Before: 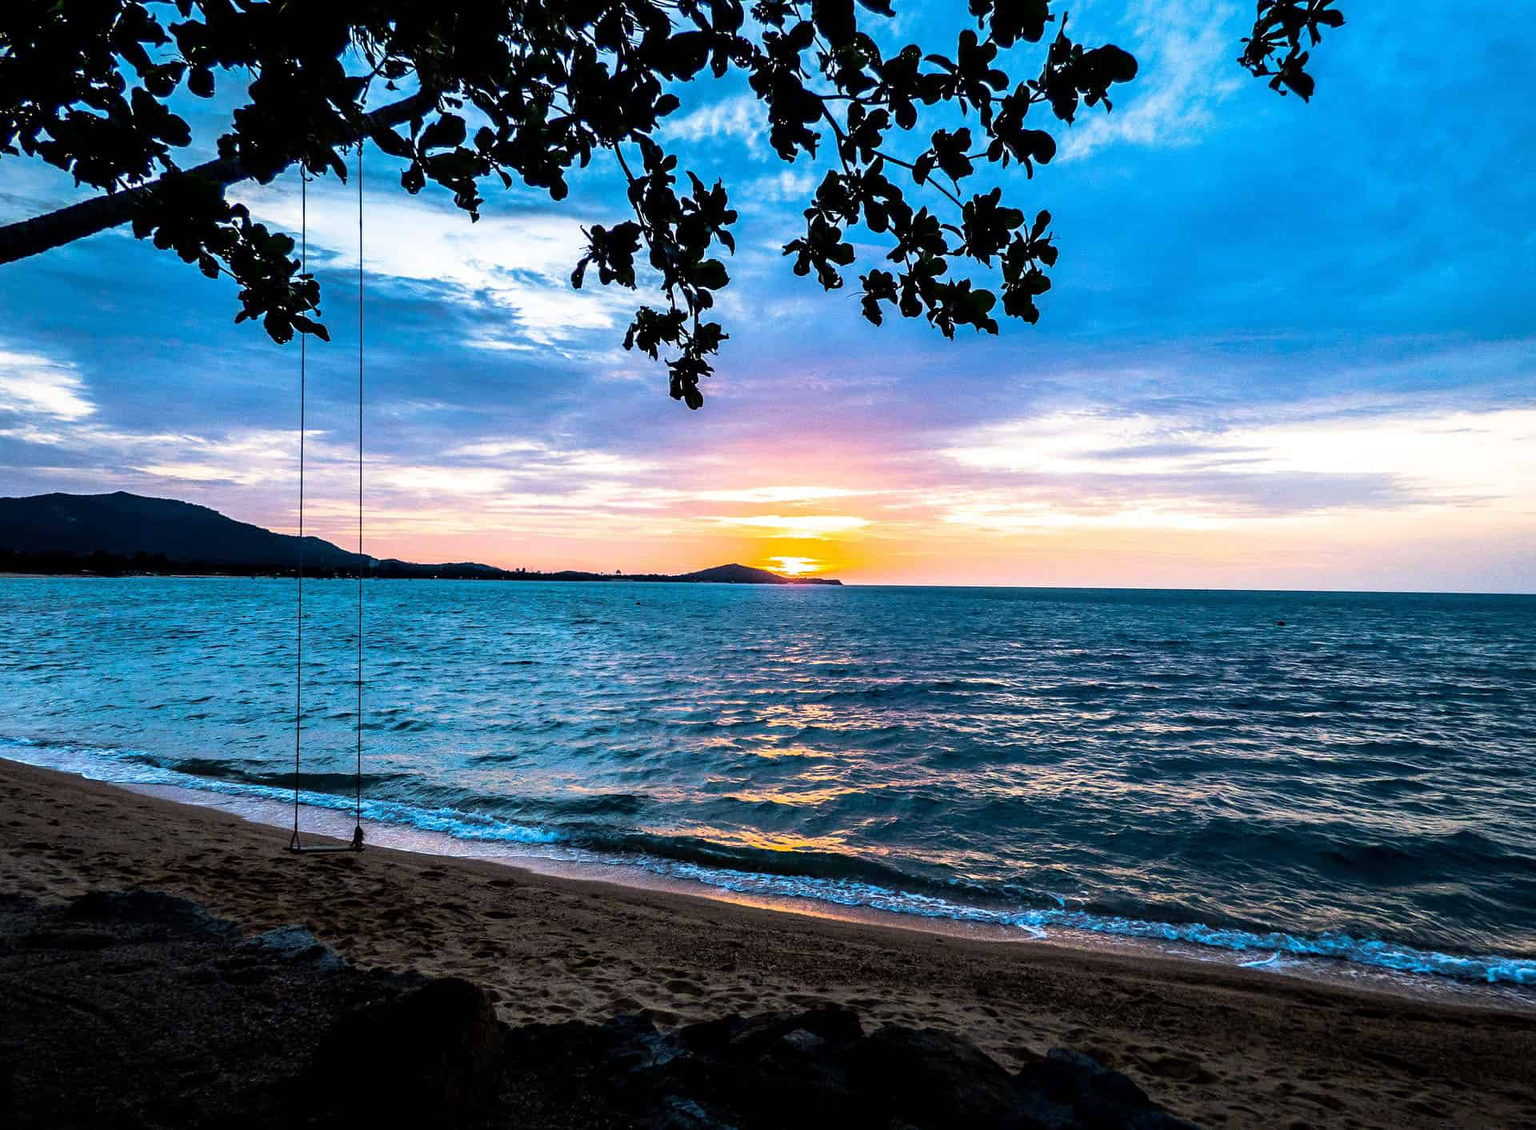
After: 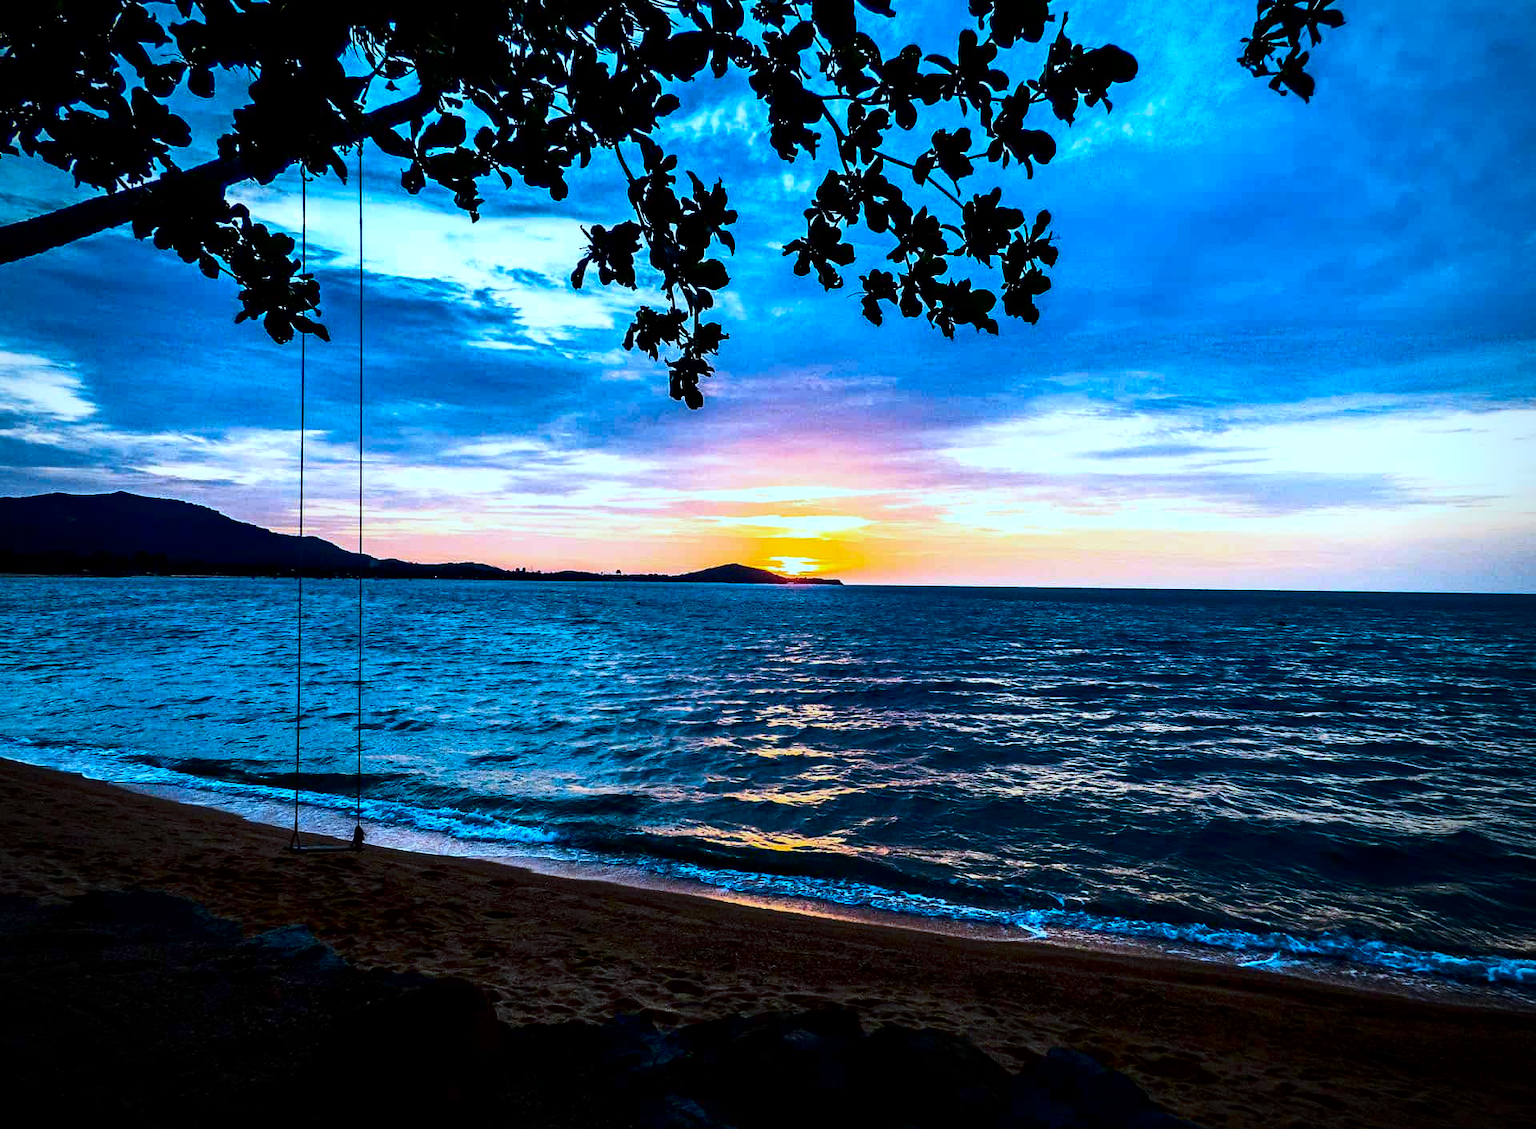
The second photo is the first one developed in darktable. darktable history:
contrast brightness saturation: contrast 0.22, brightness -0.191, saturation 0.235
color correction: highlights a* -10.65, highlights b* -19.28
vignetting: brightness -0.584, saturation -0.109
haze removal: compatibility mode true, adaptive false
